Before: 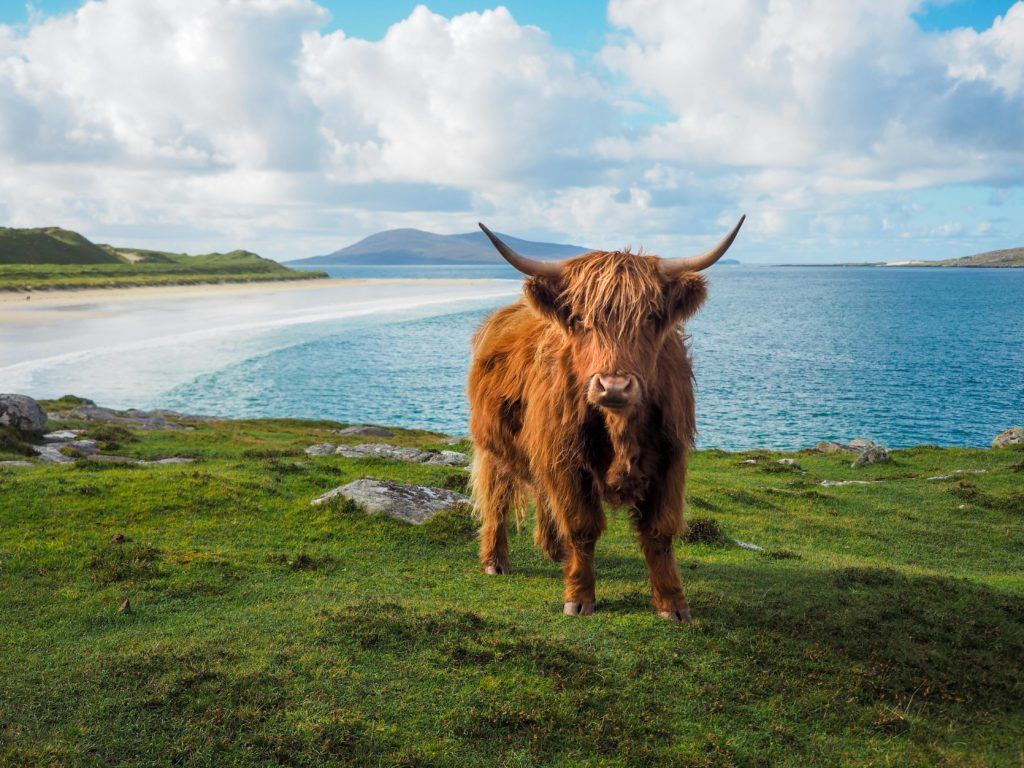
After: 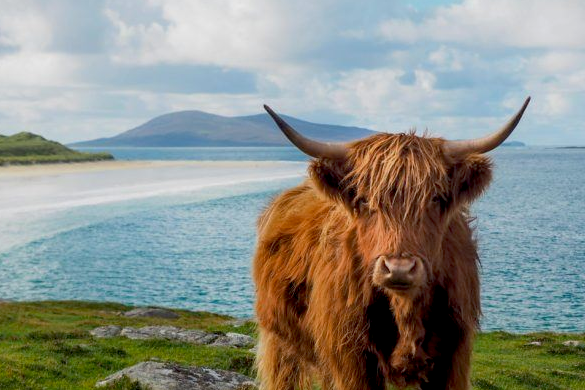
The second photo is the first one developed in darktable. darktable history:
exposure: black level correction 0.009, exposure 0.017 EV, compensate exposure bias true, compensate highlight preservation false
crop: left 21.002%, top 15.425%, right 21.797%, bottom 33.716%
tone equalizer: -8 EV 0.25 EV, -7 EV 0.386 EV, -6 EV 0.444 EV, -5 EV 0.27 EV, -3 EV -0.266 EV, -2 EV -0.408 EV, -1 EV -0.414 EV, +0 EV -0.223 EV
